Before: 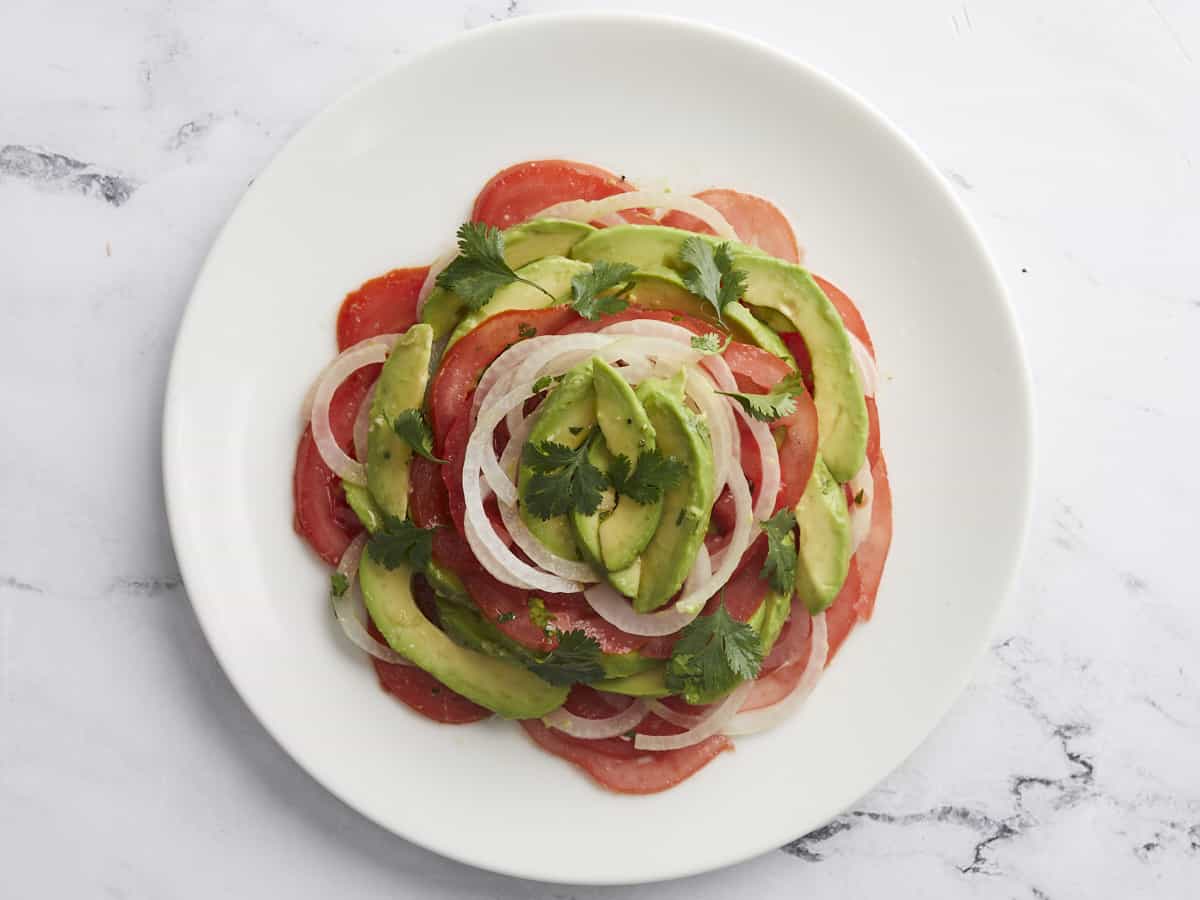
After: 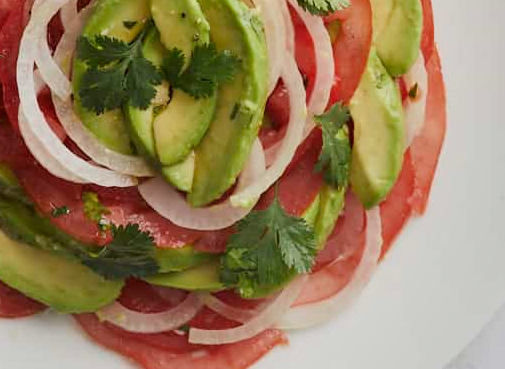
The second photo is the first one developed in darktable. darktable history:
crop: left 37.221%, top 45.169%, right 20.63%, bottom 13.777%
shadows and highlights: shadows 12, white point adjustment 1.2, soften with gaussian
filmic rgb: black relative exposure -14.19 EV, white relative exposure 3.39 EV, hardness 7.89, preserve chrominance max RGB
